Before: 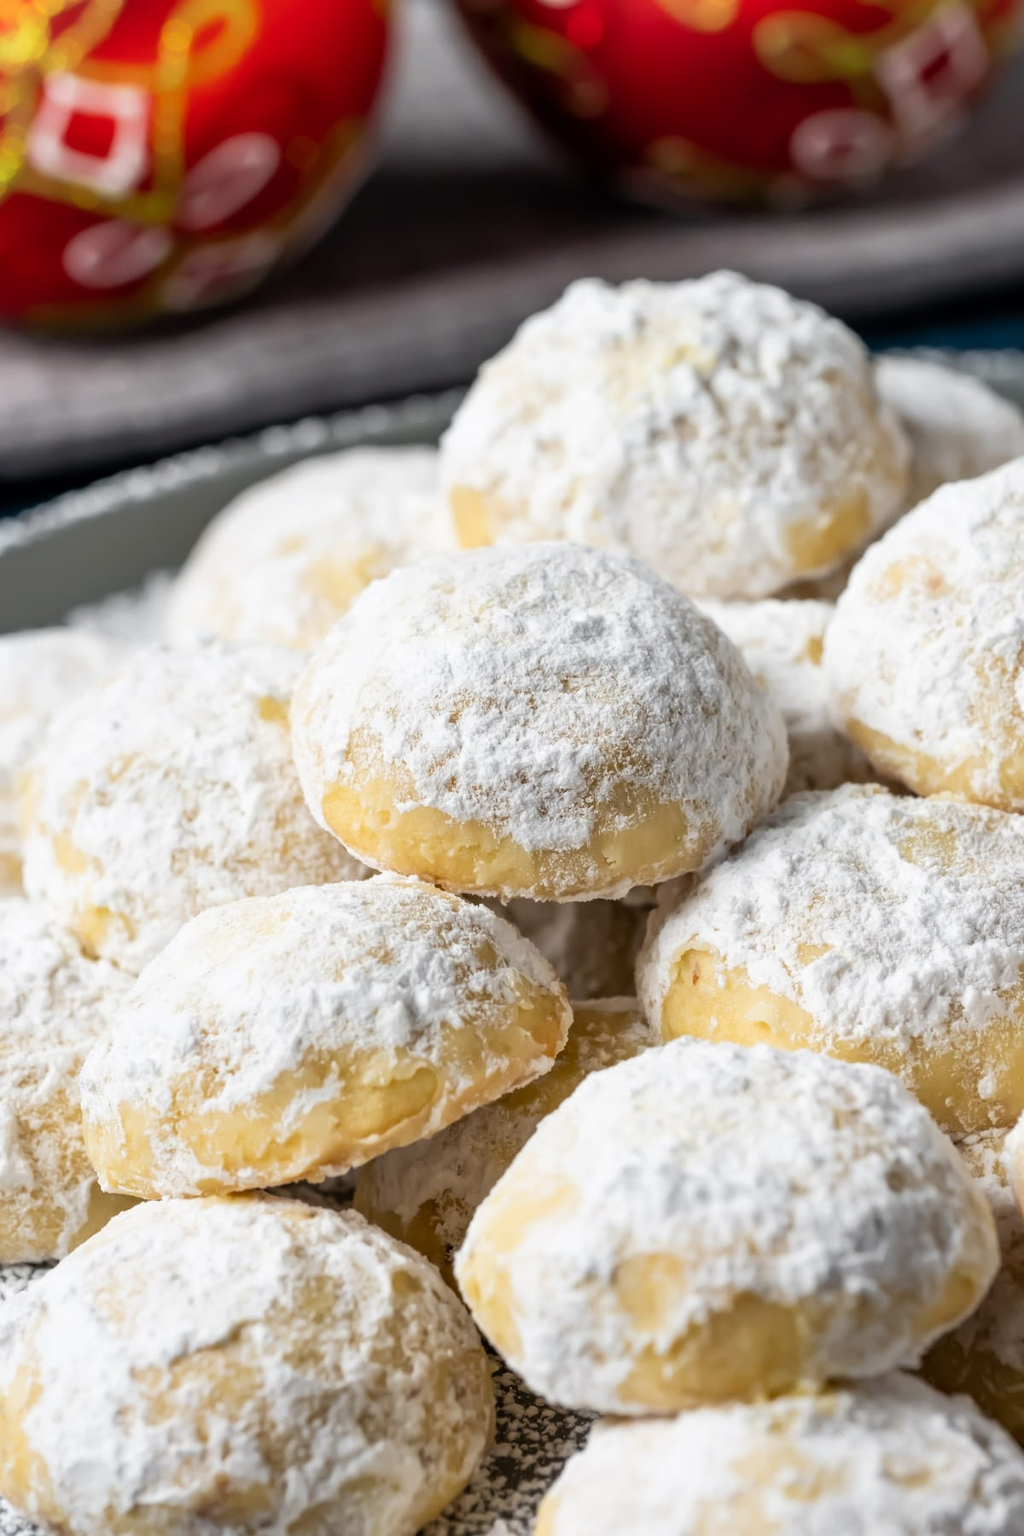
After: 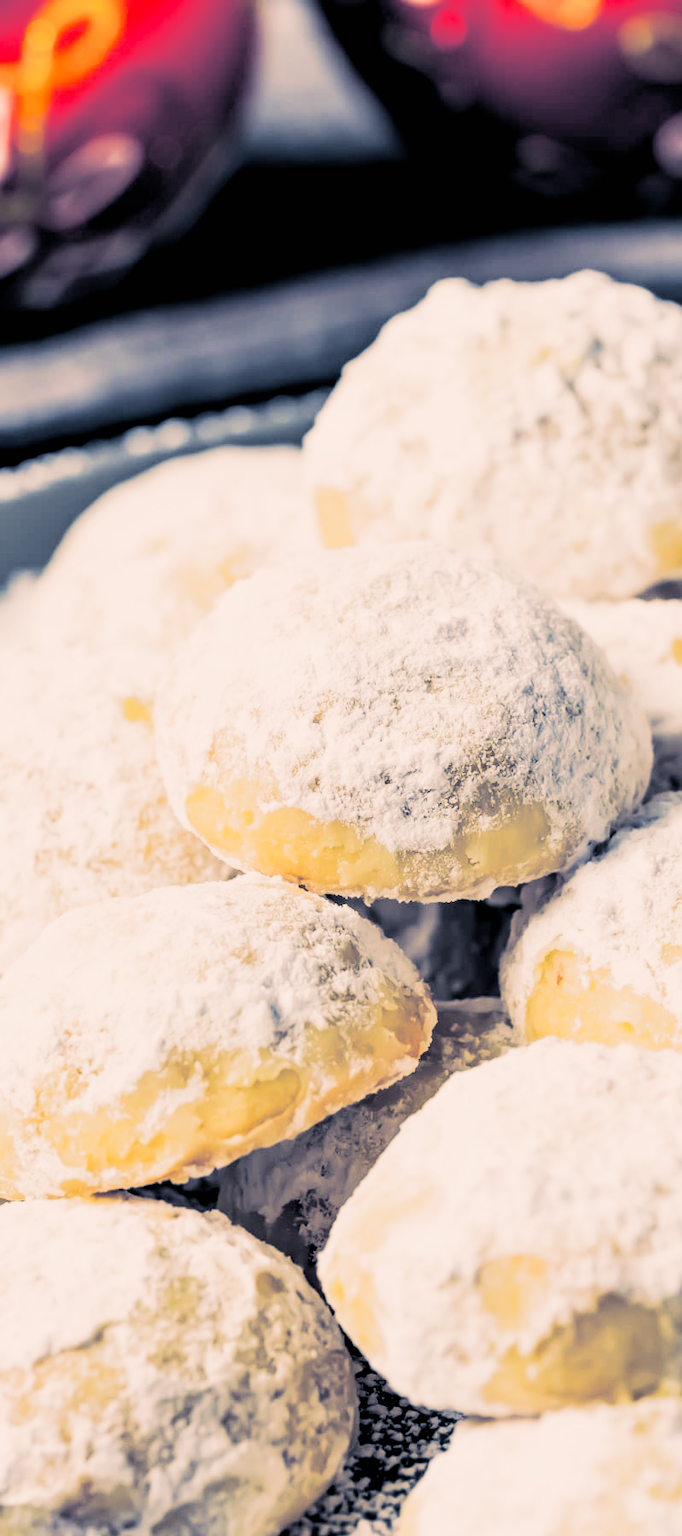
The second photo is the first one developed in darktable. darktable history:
filmic rgb: black relative exposure -5 EV, hardness 2.88, contrast 1.4, highlights saturation mix -30%
contrast brightness saturation: contrast 0.2, brightness 0.16, saturation 0.22
crop and rotate: left 13.342%, right 19.991%
rgb levels: preserve colors sum RGB, levels [[0.038, 0.433, 0.934], [0, 0.5, 1], [0, 0.5, 1]]
split-toning: shadows › hue 226.8°, shadows › saturation 0.56, highlights › hue 28.8°, balance -40, compress 0%
